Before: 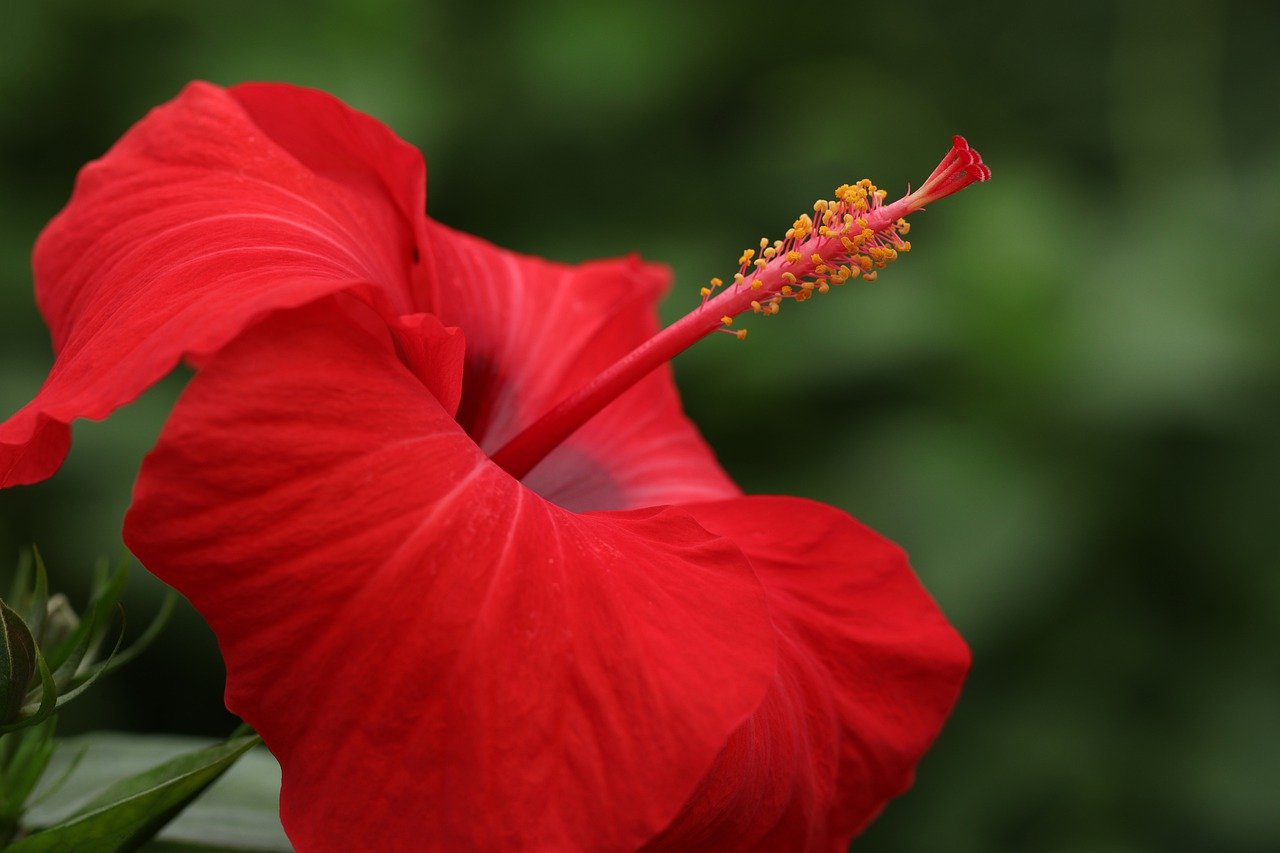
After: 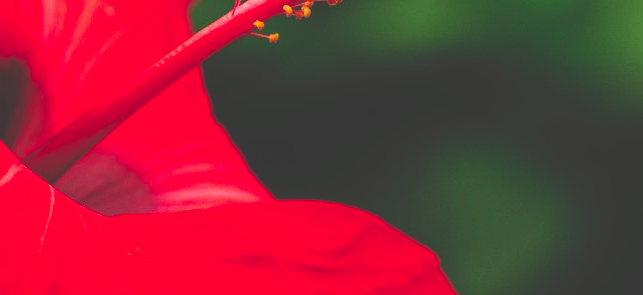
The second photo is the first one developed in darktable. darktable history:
crop: left 36.607%, top 34.735%, right 13.146%, bottom 30.611%
tone curve: curves: ch0 [(0, 0) (0.003, 0.231) (0.011, 0.231) (0.025, 0.231) (0.044, 0.231) (0.069, 0.231) (0.1, 0.234) (0.136, 0.239) (0.177, 0.243) (0.224, 0.247) (0.277, 0.265) (0.335, 0.311) (0.399, 0.389) (0.468, 0.507) (0.543, 0.634) (0.623, 0.74) (0.709, 0.83) (0.801, 0.889) (0.898, 0.93) (1, 1)], preserve colors none
